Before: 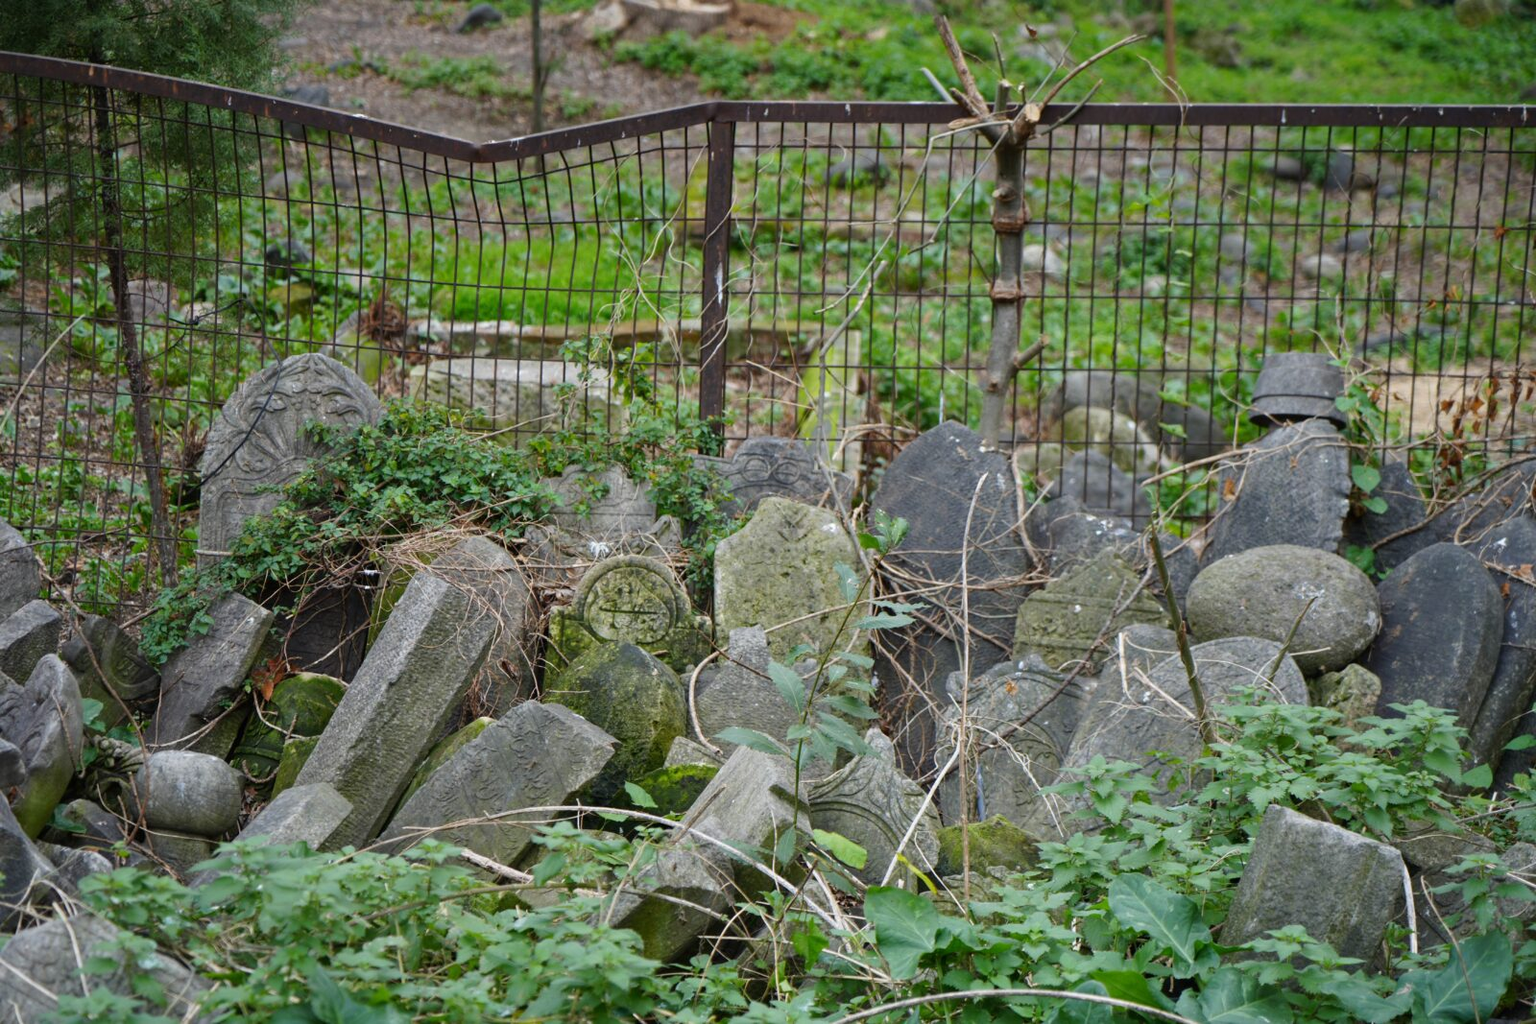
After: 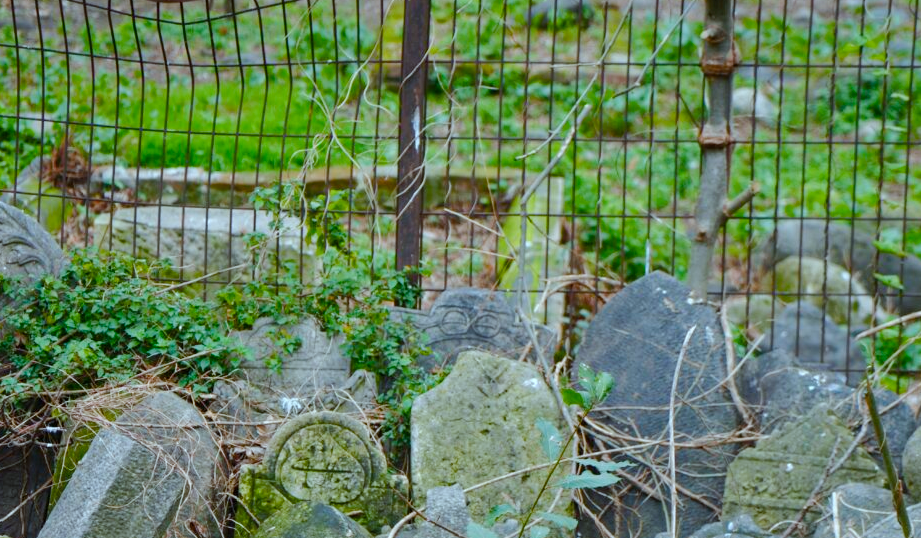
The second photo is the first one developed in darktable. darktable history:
crop: left 20.833%, top 15.715%, right 21.56%, bottom 33.793%
color correction: highlights a* -11.38, highlights b* -15.69
color balance rgb: highlights gain › chroma 1.586%, highlights gain › hue 56.31°, perceptual saturation grading › global saturation 20%, perceptual saturation grading › highlights -25.23%, perceptual saturation grading › shadows 50.266%, perceptual brilliance grading › mid-tones 10.442%, perceptual brilliance grading › shadows 14.784%
